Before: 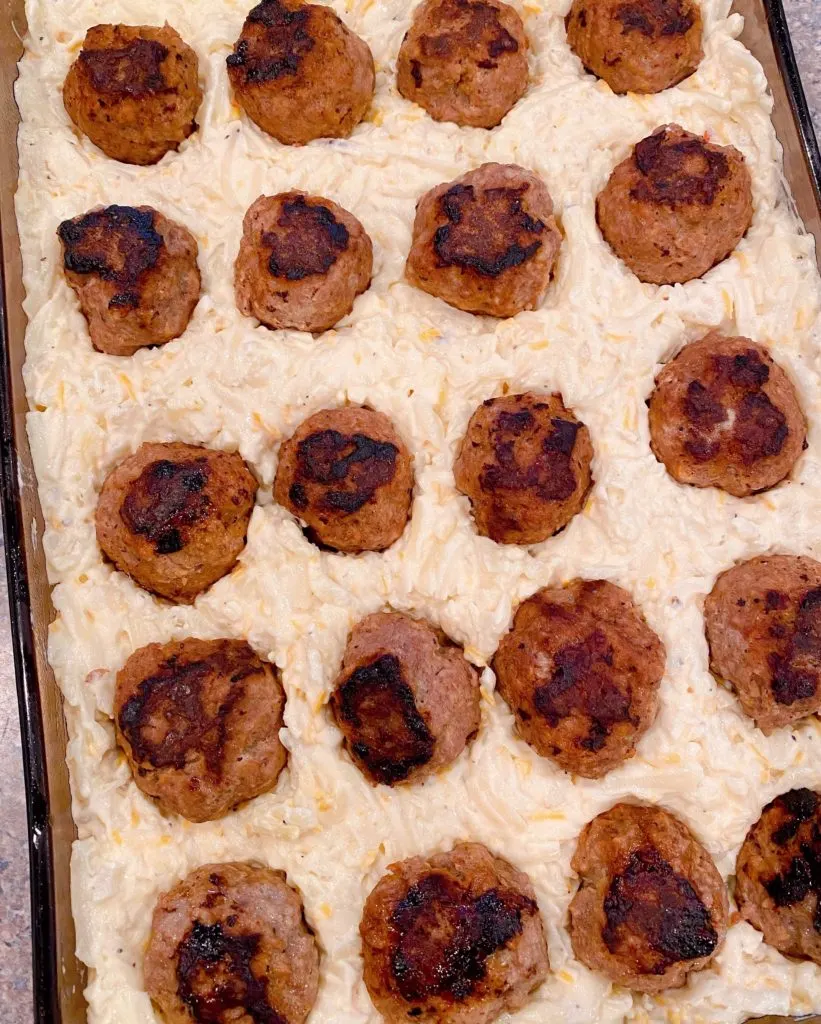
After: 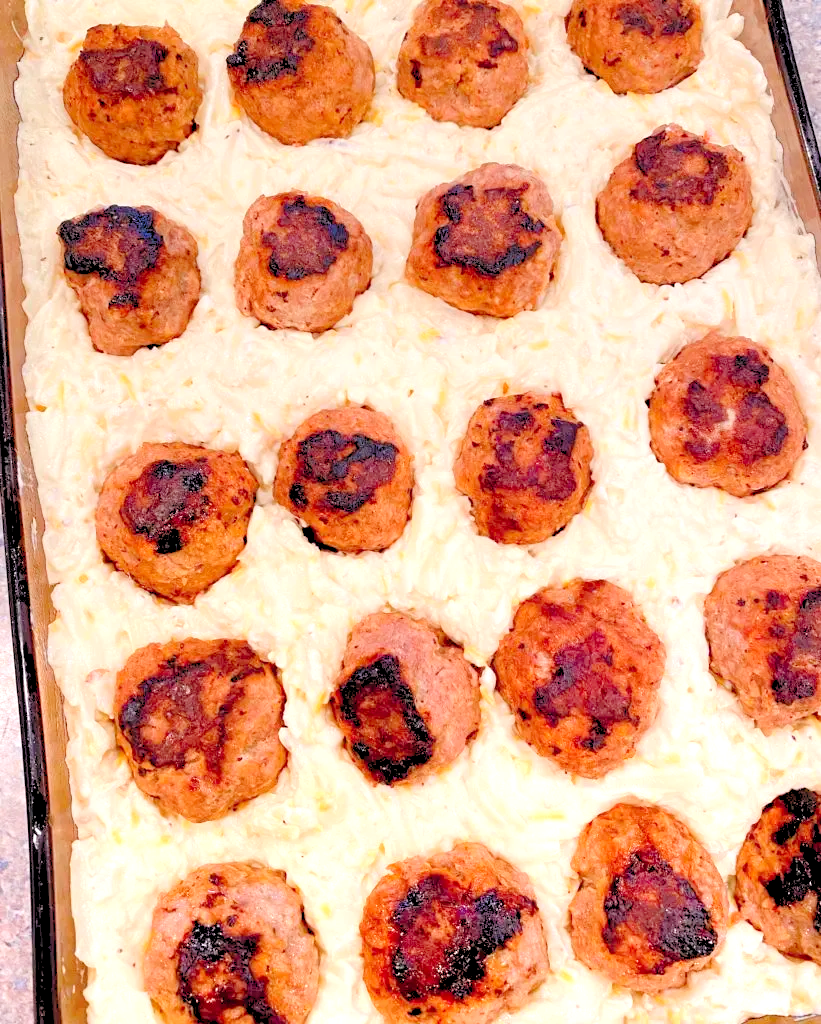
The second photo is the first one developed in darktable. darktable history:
graduated density: rotation -0.352°, offset 57.64
levels: levels [0.072, 0.414, 0.976]
exposure: black level correction 0, exposure 0.7 EV, compensate exposure bias true, compensate highlight preservation false
